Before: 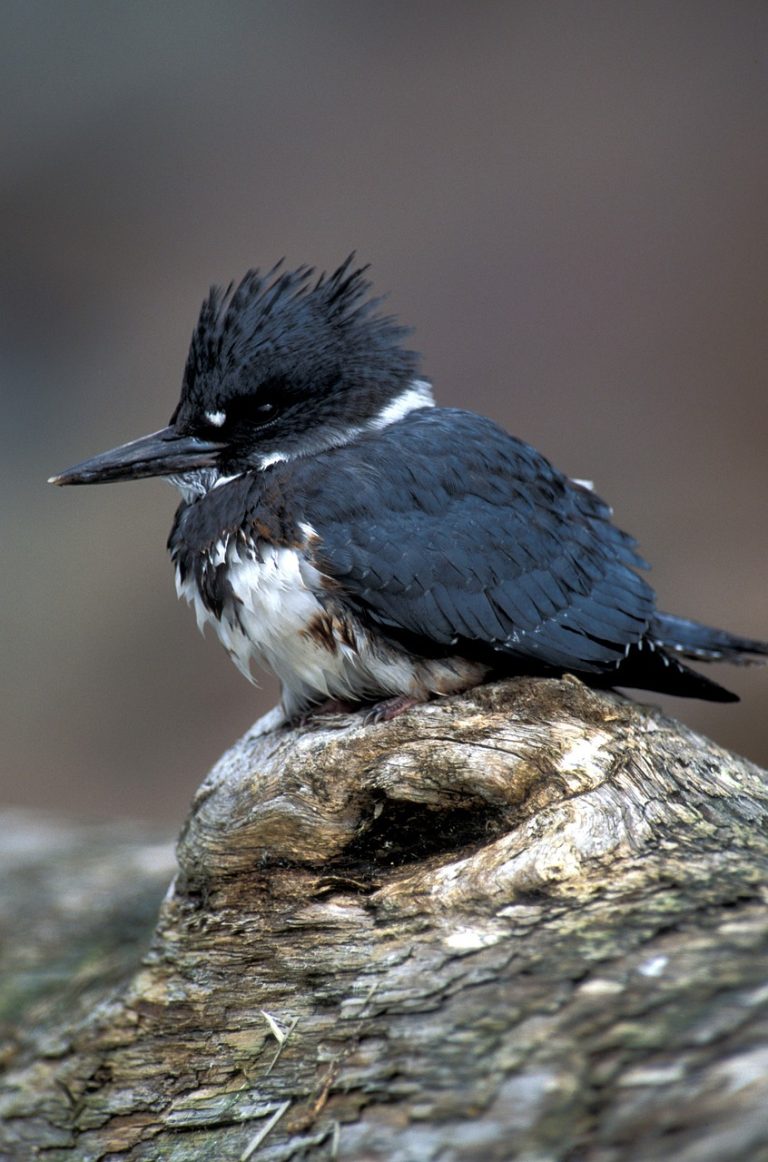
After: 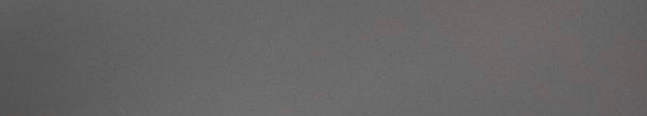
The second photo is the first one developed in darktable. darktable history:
crop and rotate: left 9.644%, top 9.491%, right 6.021%, bottom 80.509%
exposure: exposure 0.217 EV, compensate highlight preservation false
local contrast: highlights 61%, detail 143%, midtone range 0.428
color balance rgb: linear chroma grading › global chroma 42%, perceptual saturation grading › global saturation 42%, global vibrance 33%
lowpass: radius 0.1, contrast 0.85, saturation 1.1, unbound 0
sharpen: on, module defaults
color zones: curves: ch1 [(0, 0.006) (0.094, 0.285) (0.171, 0.001) (0.429, 0.001) (0.571, 0.003) (0.714, 0.004) (0.857, 0.004) (1, 0.006)]
